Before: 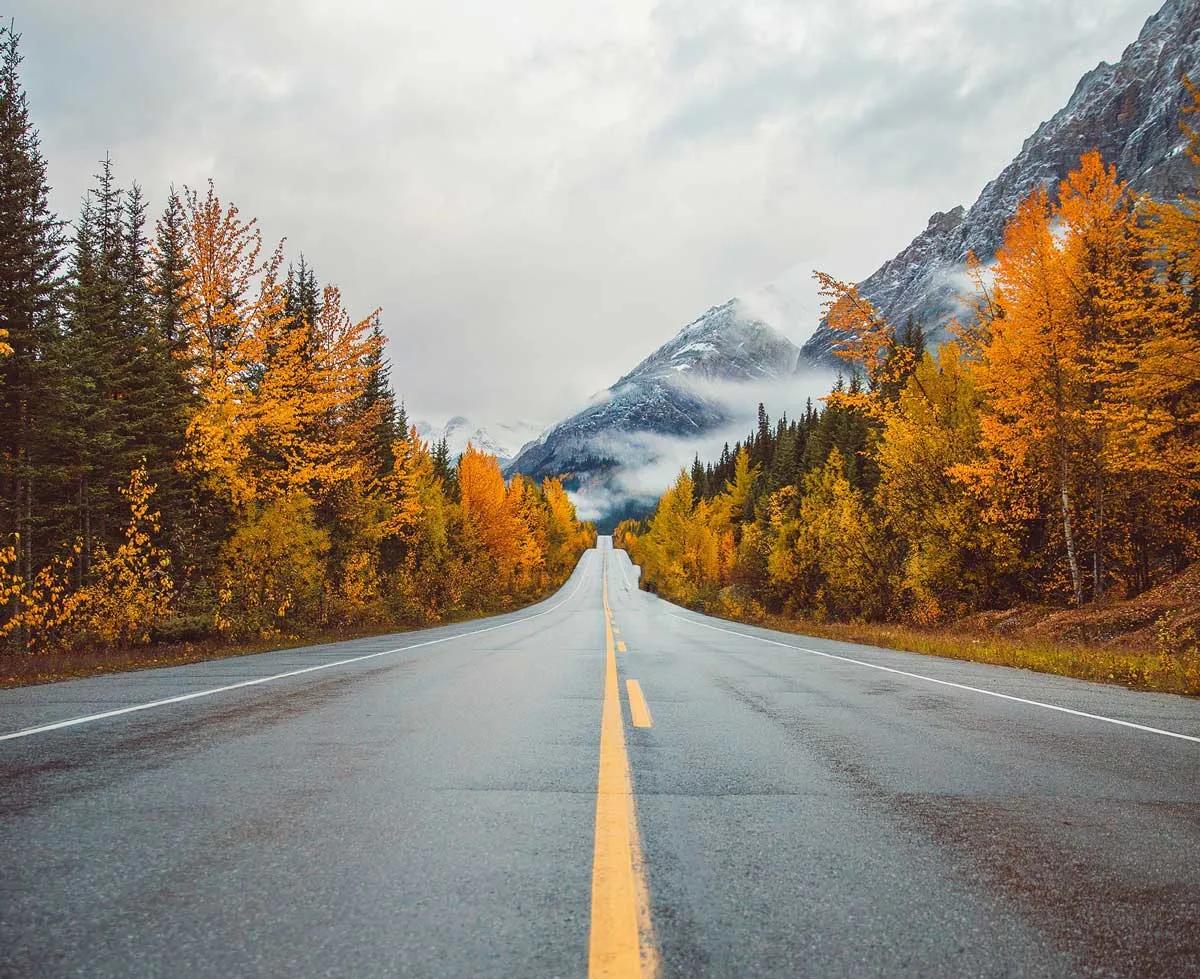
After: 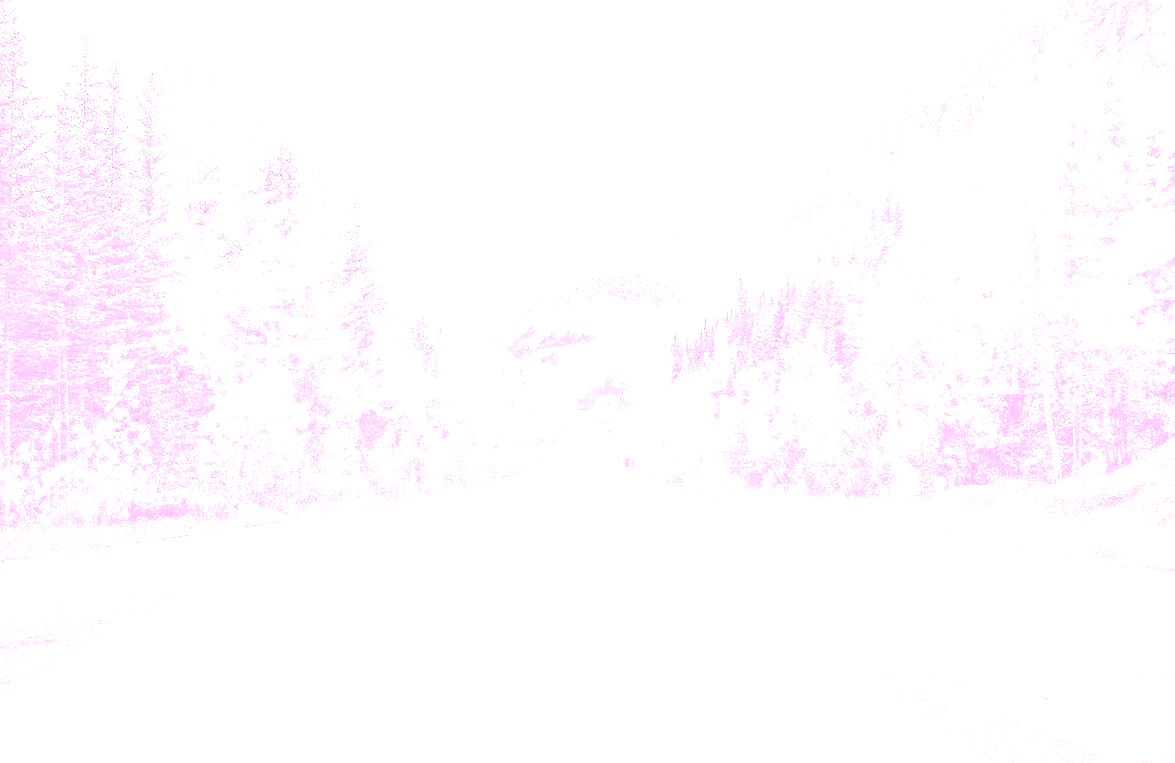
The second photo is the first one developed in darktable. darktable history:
white balance: red 8, blue 8
contrast brightness saturation: contrast 0.03, brightness -0.04
crop and rotate: left 1.814%, top 12.818%, right 0.25%, bottom 9.225%
colorize: hue 331.2°, saturation 75%, source mix 30.28%, lightness 70.52%, version 1
